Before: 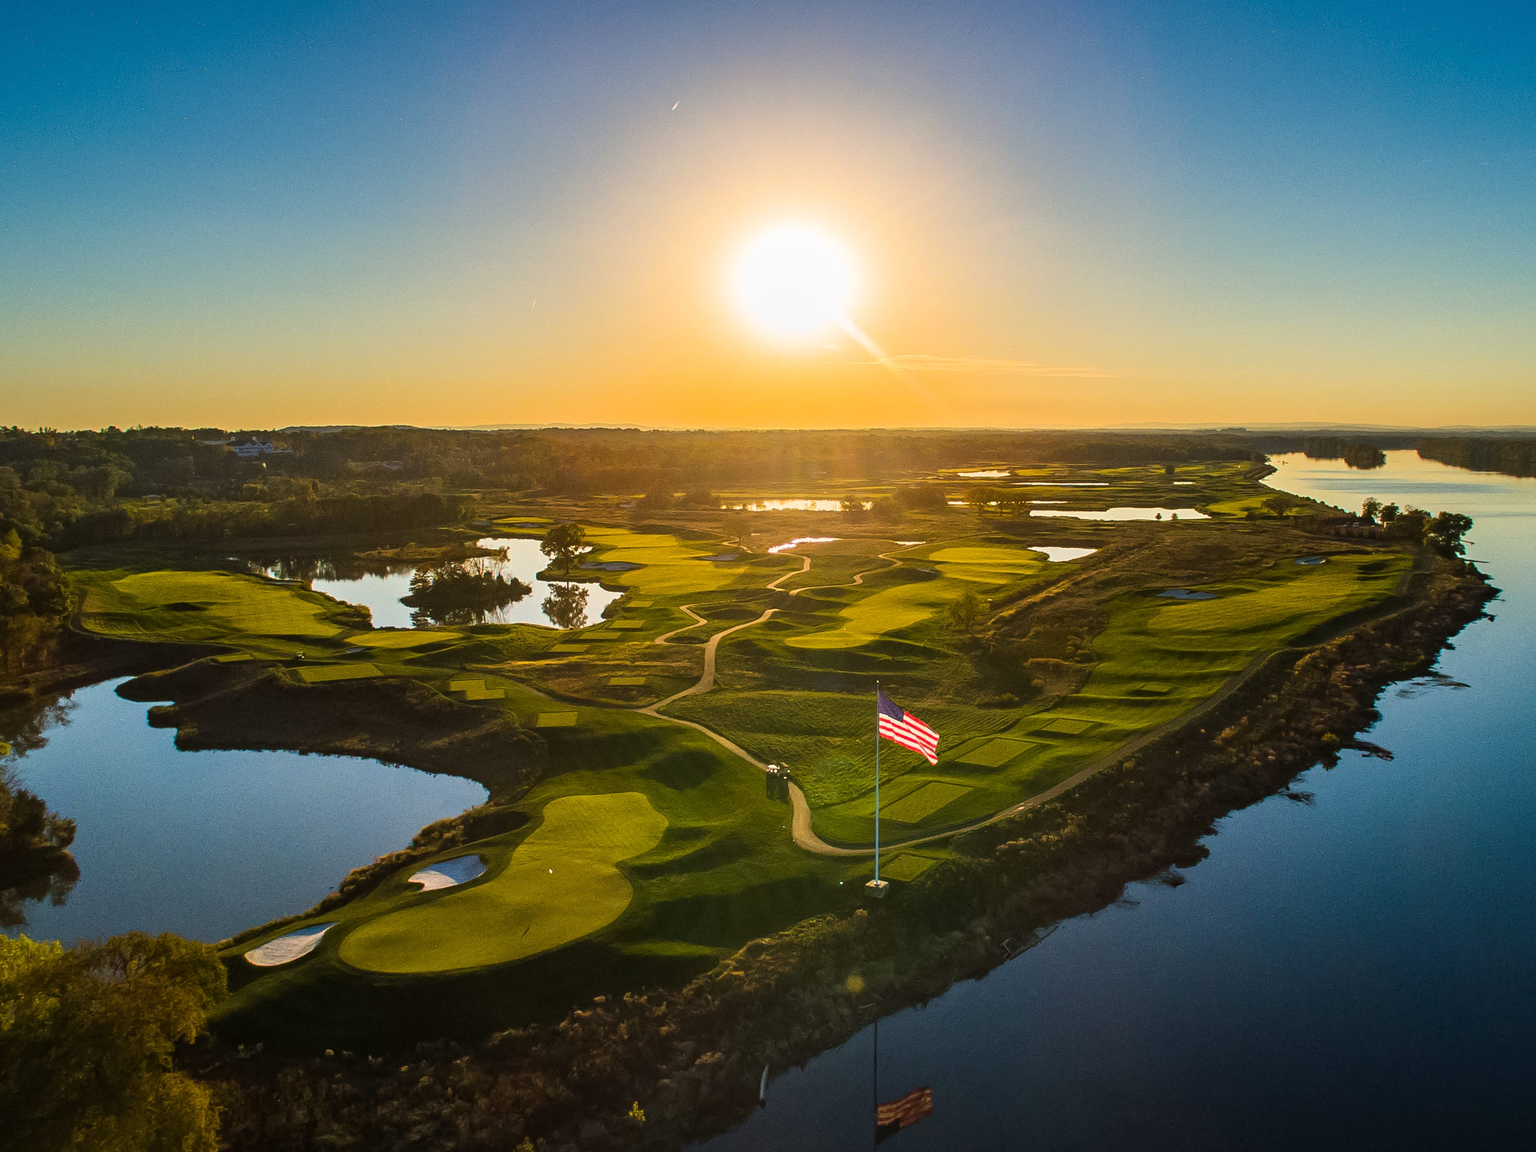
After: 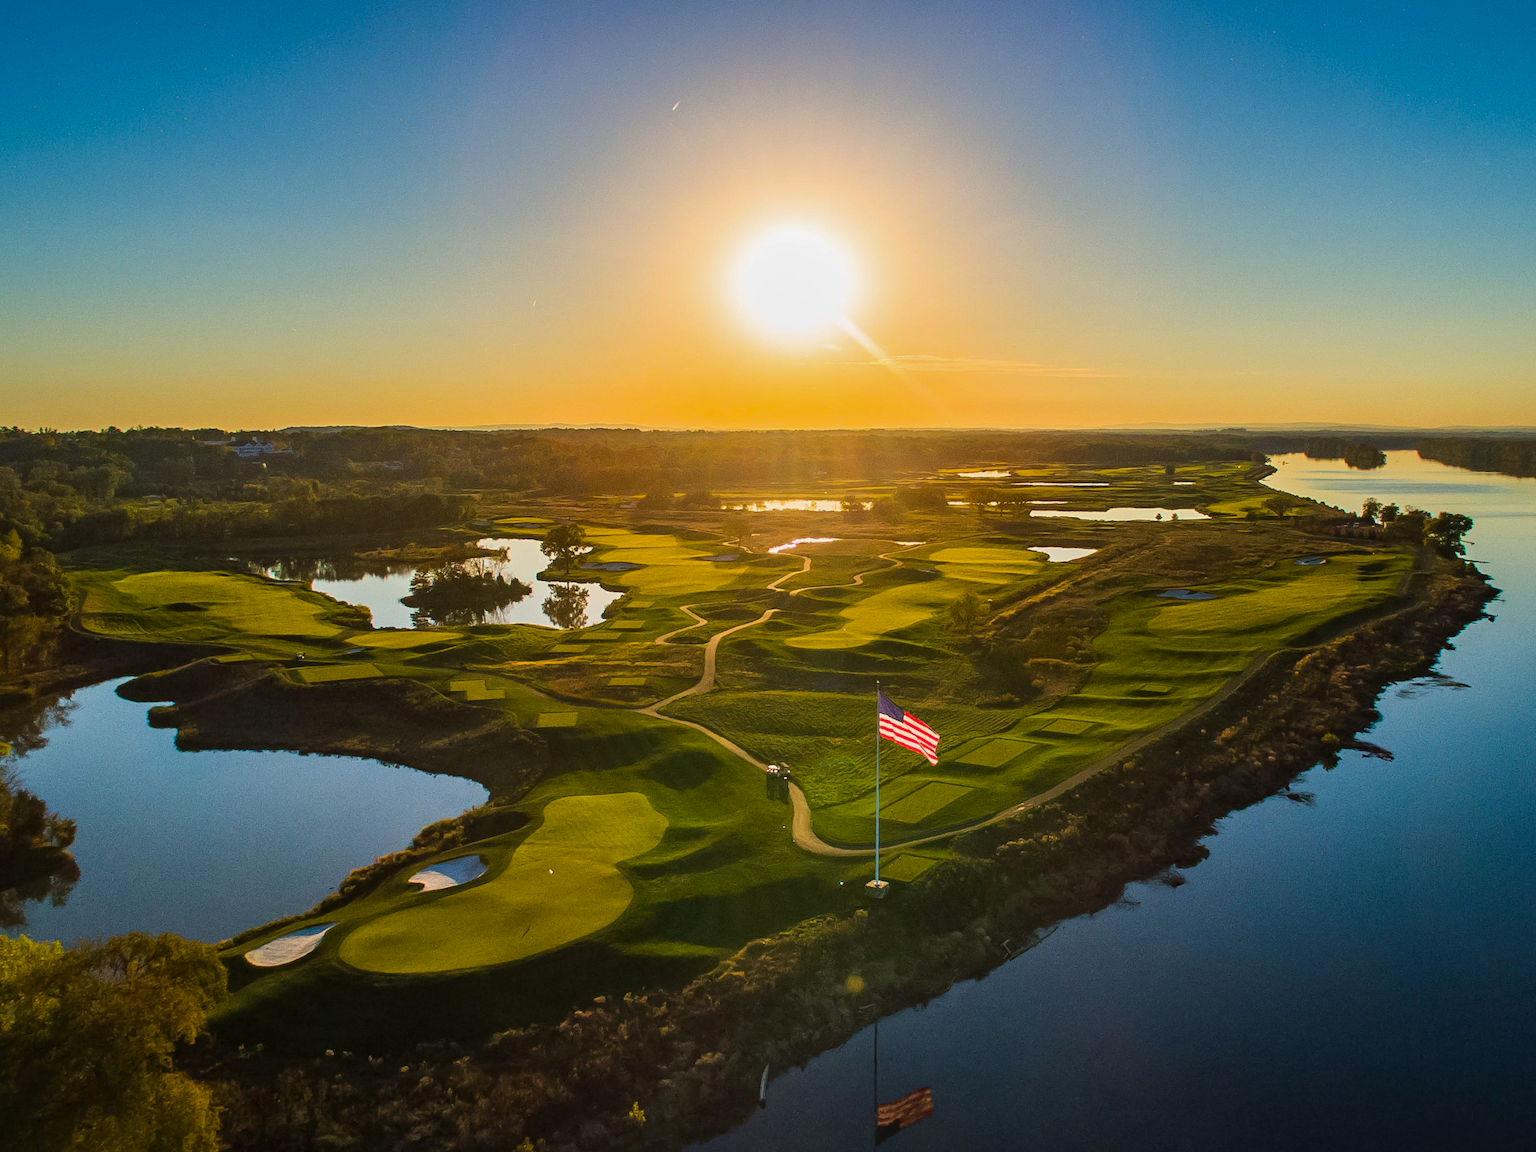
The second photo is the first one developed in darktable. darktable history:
contrast brightness saturation: contrast 0.038, saturation 0.07
shadows and highlights: shadows 25.77, white point adjustment -2.82, highlights -29.92
